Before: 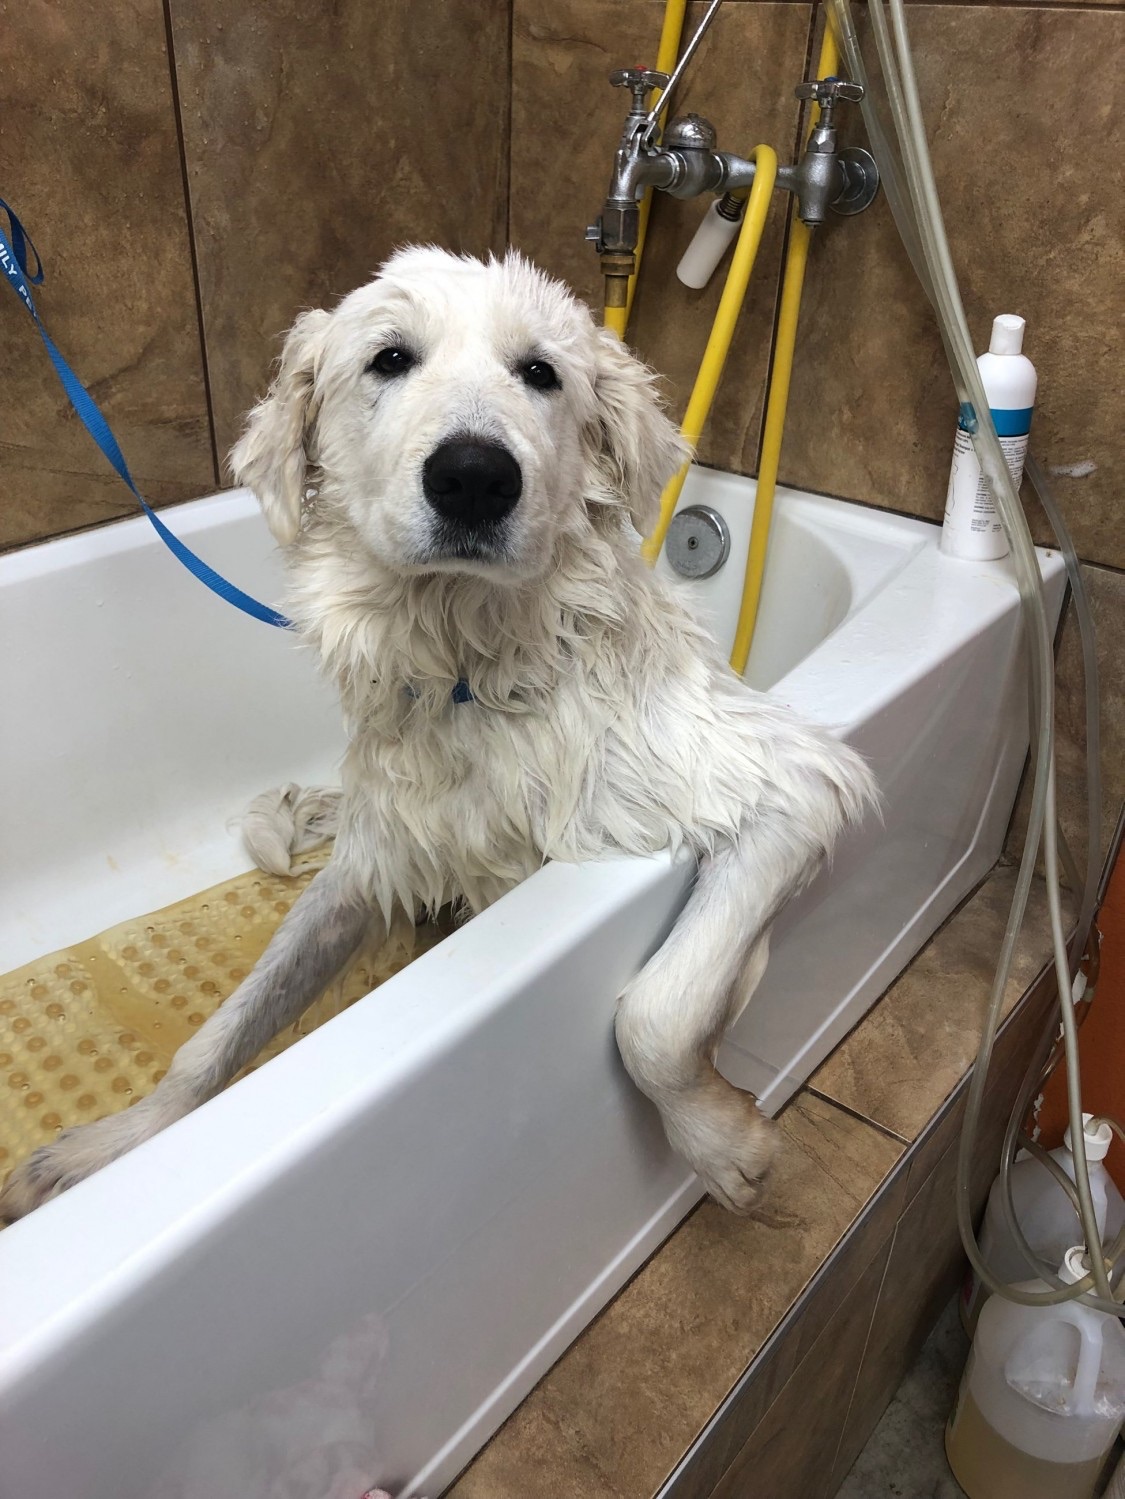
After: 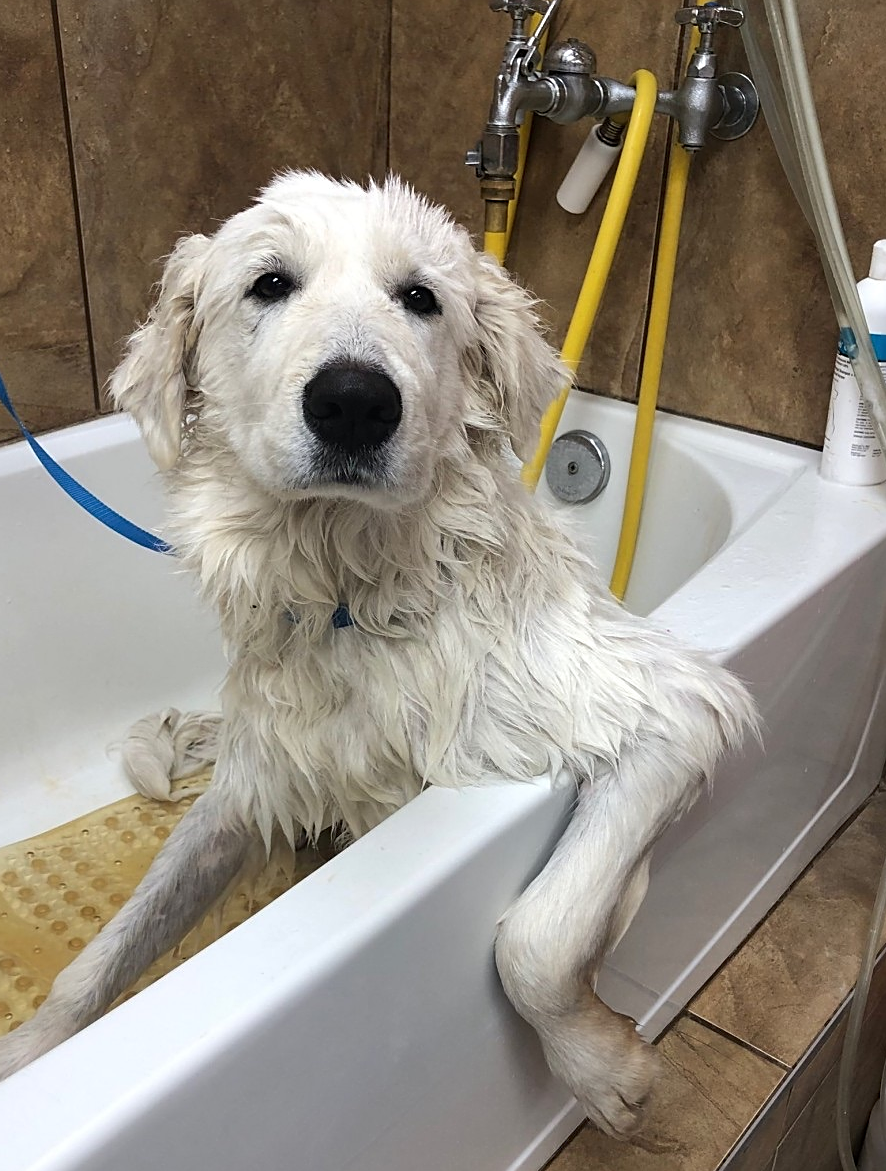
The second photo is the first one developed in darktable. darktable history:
crop and rotate: left 10.739%, top 5.005%, right 10.469%, bottom 16.816%
tone equalizer: edges refinement/feathering 500, mask exposure compensation -1.57 EV, preserve details no
sharpen: on, module defaults
